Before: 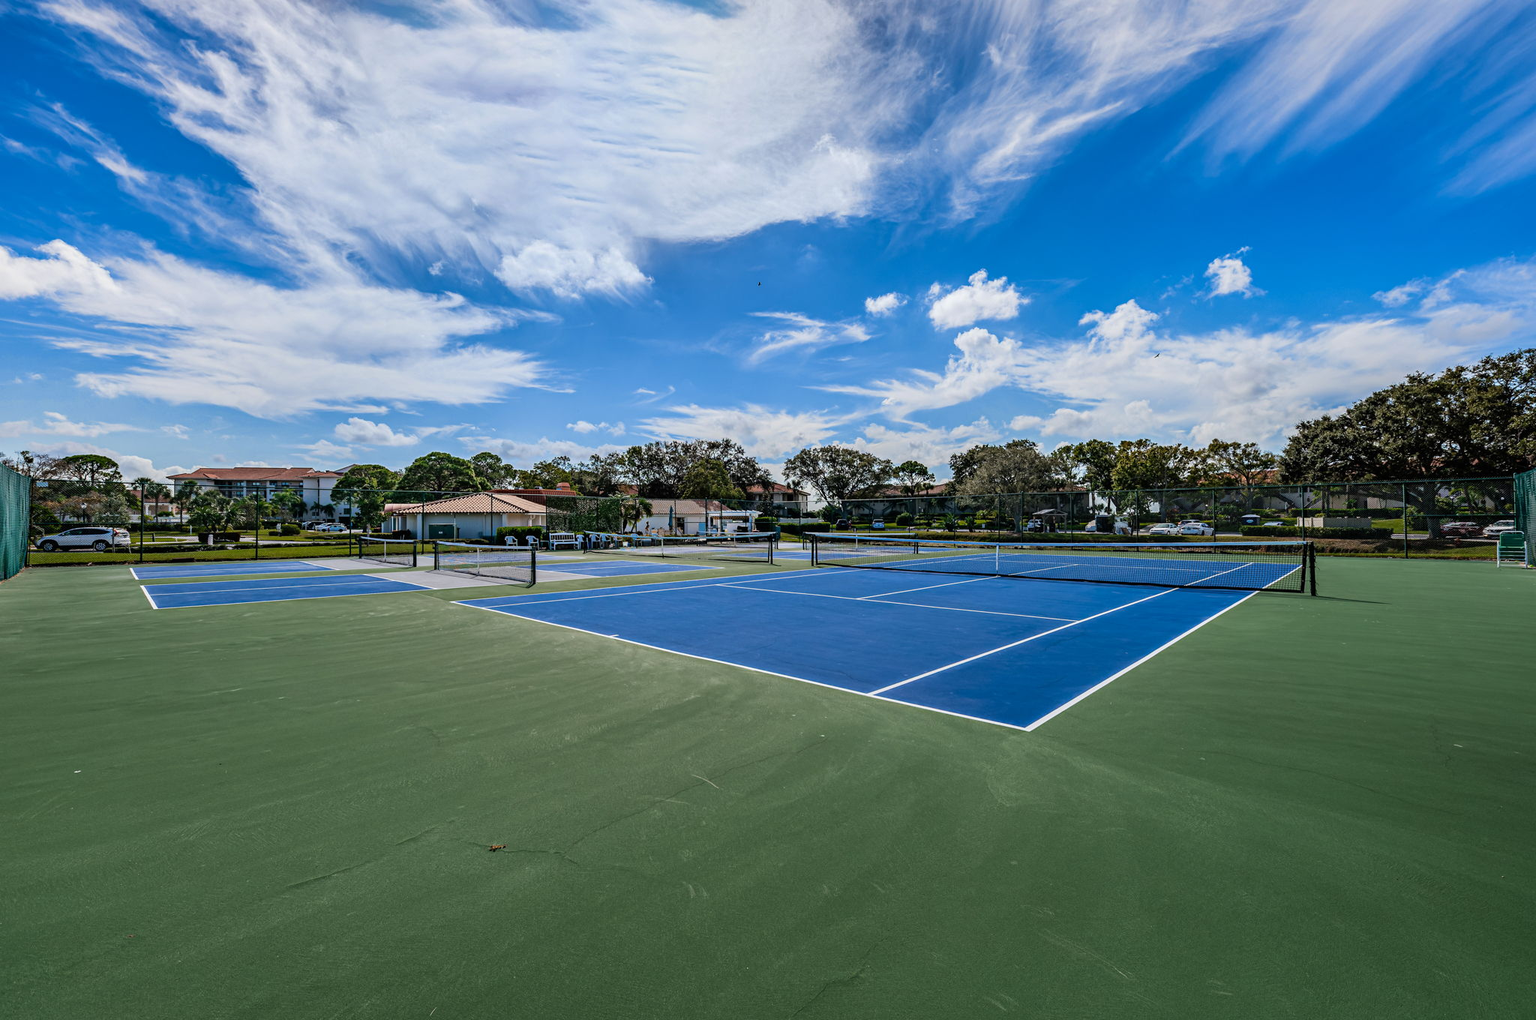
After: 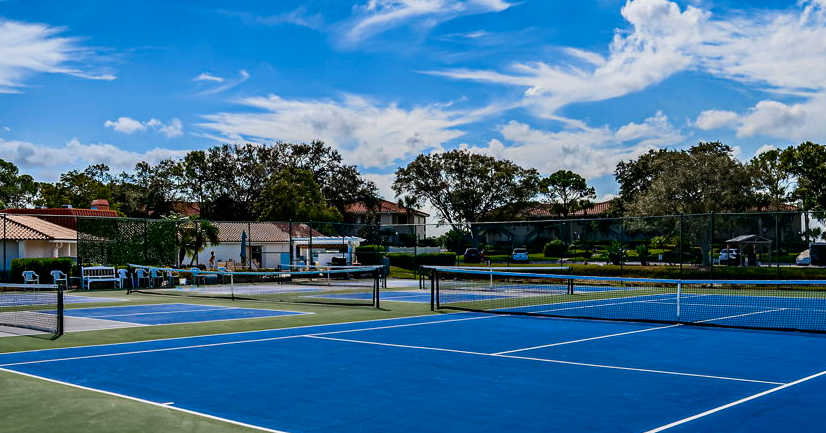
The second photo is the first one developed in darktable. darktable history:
contrast brightness saturation: contrast 0.118, brightness -0.124, saturation 0.199
crop: left 31.834%, top 32.677%, right 27.818%, bottom 35.475%
